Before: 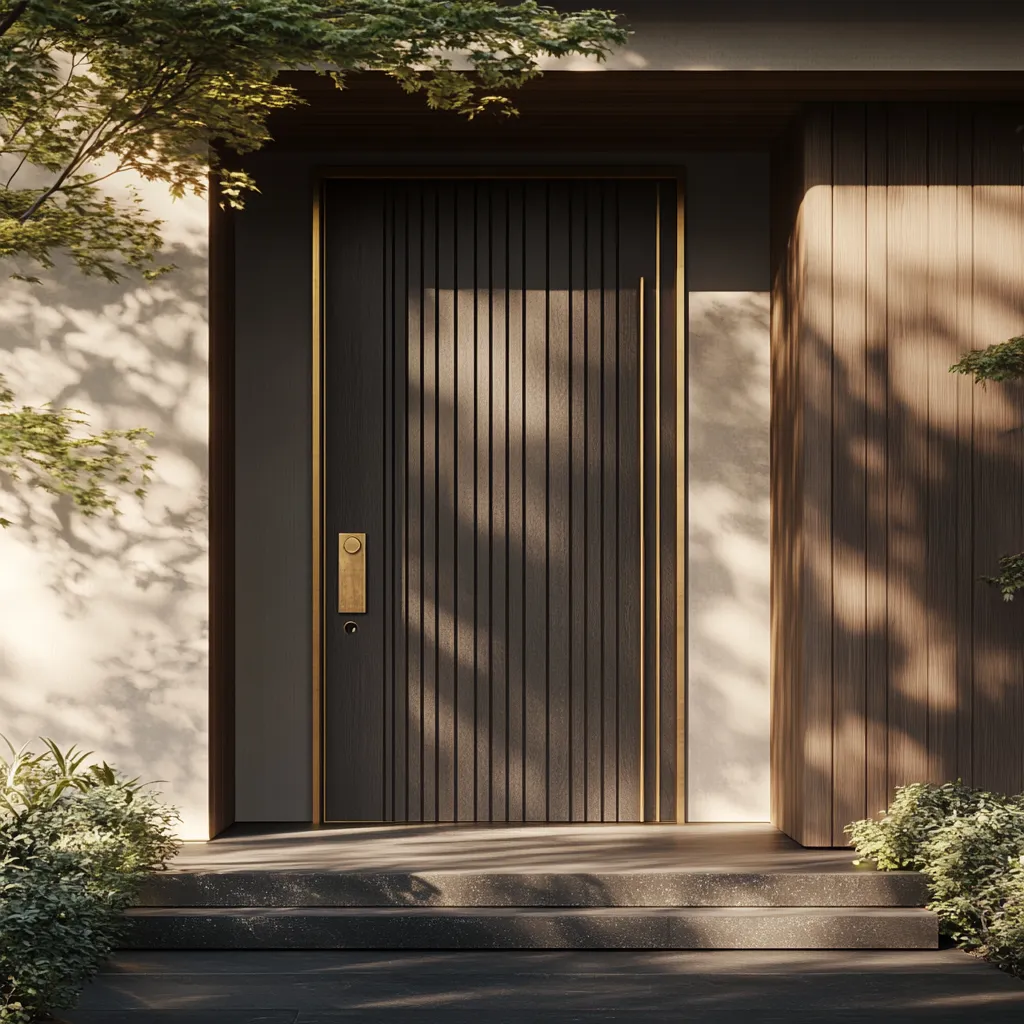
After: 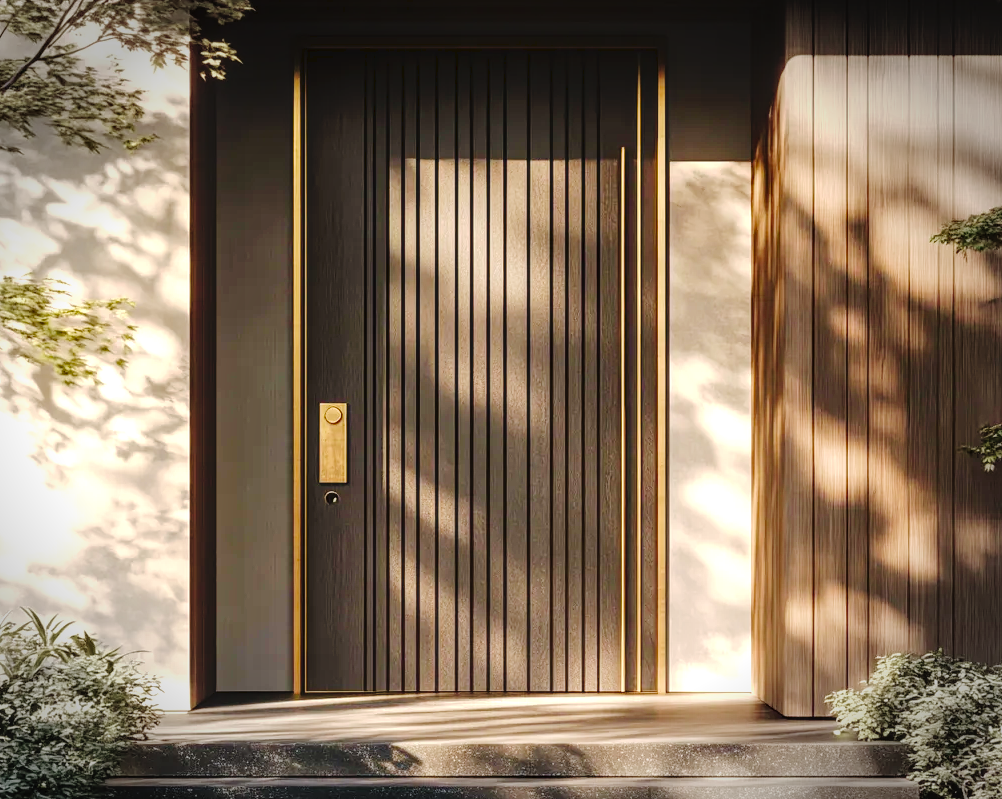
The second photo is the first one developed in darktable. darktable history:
contrast brightness saturation: saturation 0.133
crop and rotate: left 1.936%, top 12.754%, right 0.141%, bottom 9.203%
exposure: exposure 0.646 EV, compensate exposure bias true, compensate highlight preservation false
local contrast: on, module defaults
tone curve: curves: ch0 [(0, 0) (0.003, 0.031) (0.011, 0.033) (0.025, 0.038) (0.044, 0.049) (0.069, 0.059) (0.1, 0.071) (0.136, 0.093) (0.177, 0.142) (0.224, 0.204) (0.277, 0.292) (0.335, 0.387) (0.399, 0.484) (0.468, 0.567) (0.543, 0.643) (0.623, 0.712) (0.709, 0.776) (0.801, 0.837) (0.898, 0.903) (1, 1)], preserve colors none
velvia: on, module defaults
vignetting: fall-off start 90.83%, fall-off radius 39.08%, width/height ratio 1.227, shape 1.3, unbound false
